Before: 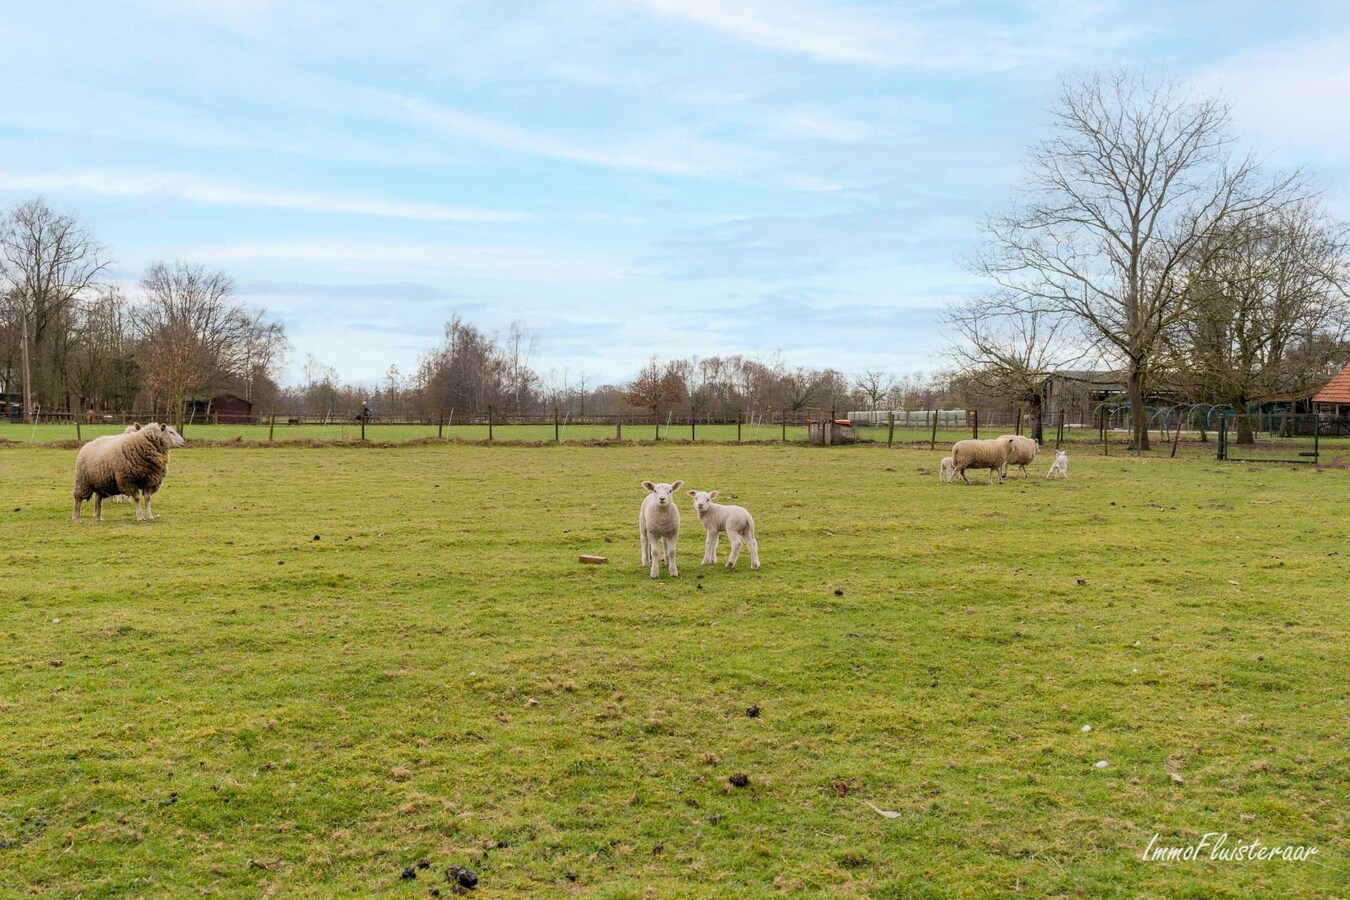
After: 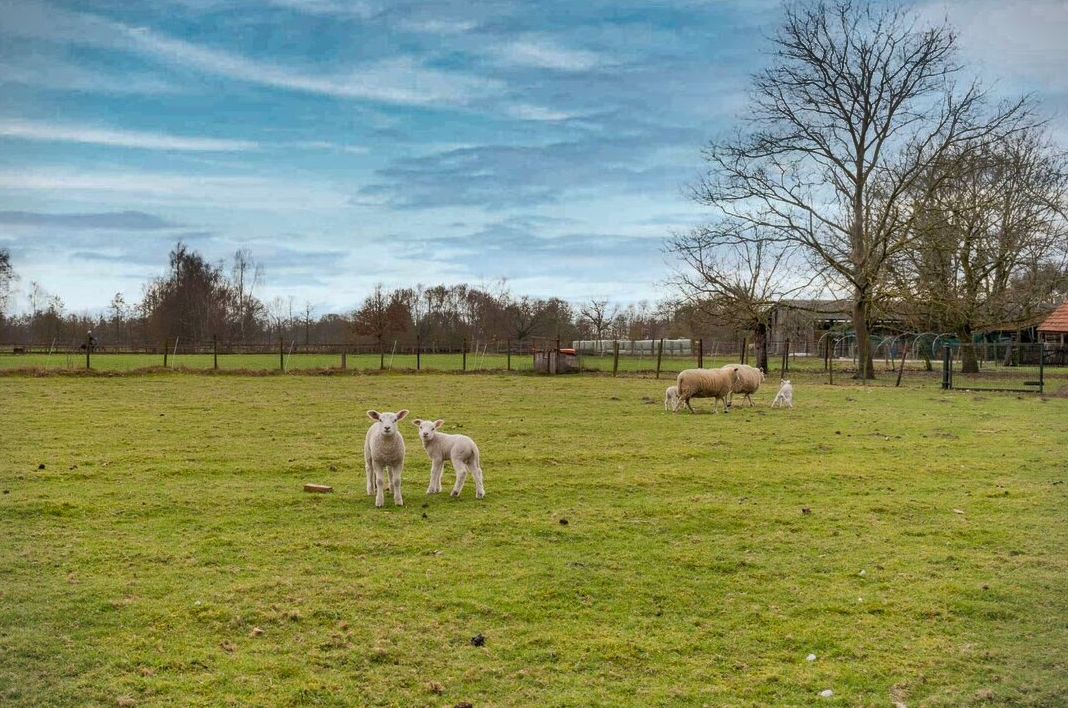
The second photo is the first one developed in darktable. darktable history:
shadows and highlights: shadows 20.94, highlights -81.57, soften with gaussian
crop and rotate: left 20.408%, top 7.948%, right 0.477%, bottom 13.368%
vignetting: fall-off start 91.51%
tone equalizer: mask exposure compensation -0.491 EV
